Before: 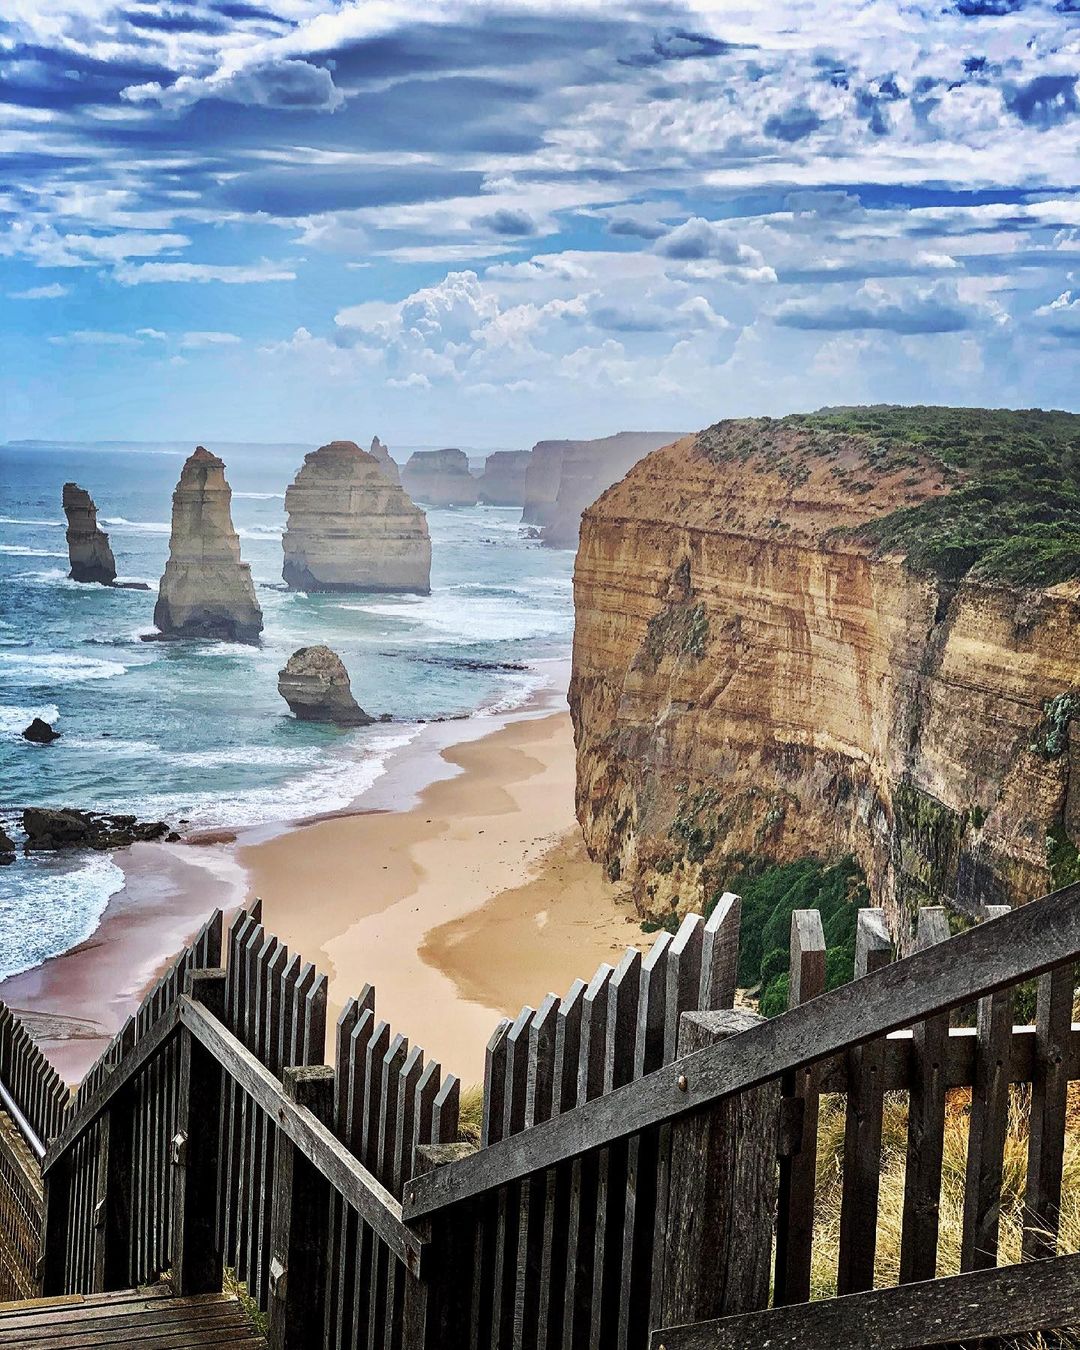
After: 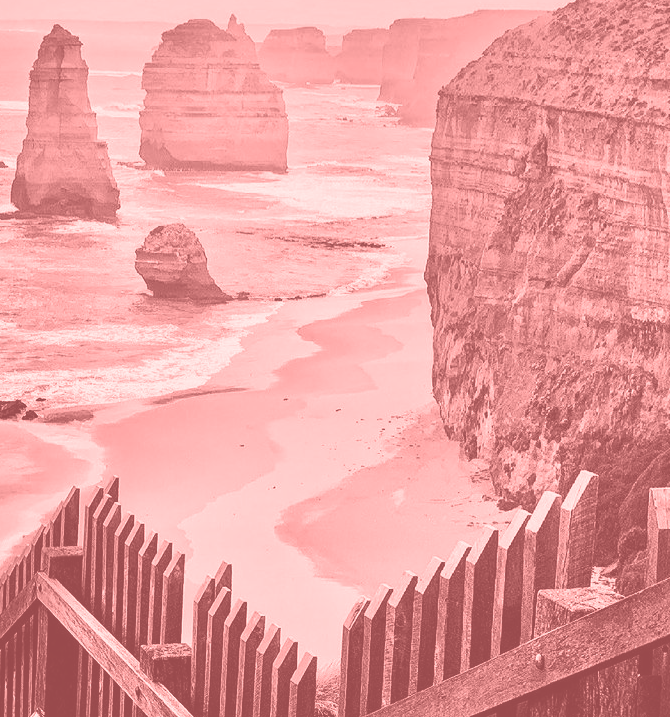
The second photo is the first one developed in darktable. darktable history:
crop: left 13.312%, top 31.28%, right 24.627%, bottom 15.582%
colorize: saturation 51%, source mix 50.67%, lightness 50.67%
tone equalizer: -8 EV -0.75 EV, -7 EV -0.7 EV, -6 EV -0.6 EV, -5 EV -0.4 EV, -3 EV 0.4 EV, -2 EV 0.6 EV, -1 EV 0.7 EV, +0 EV 0.75 EV, edges refinement/feathering 500, mask exposure compensation -1.57 EV, preserve details no
